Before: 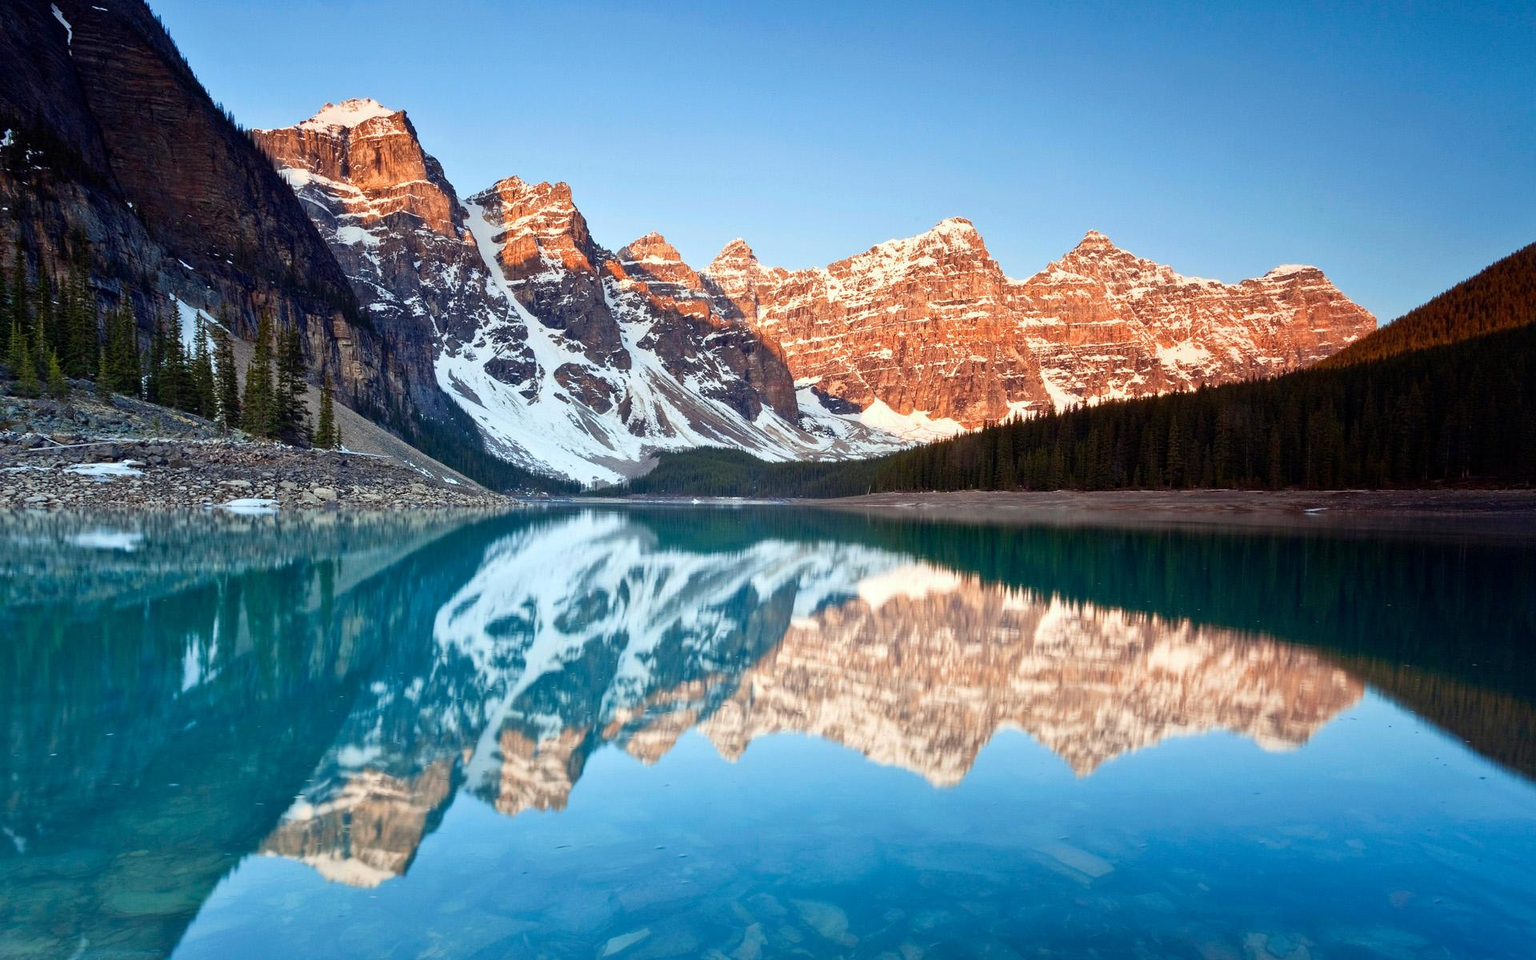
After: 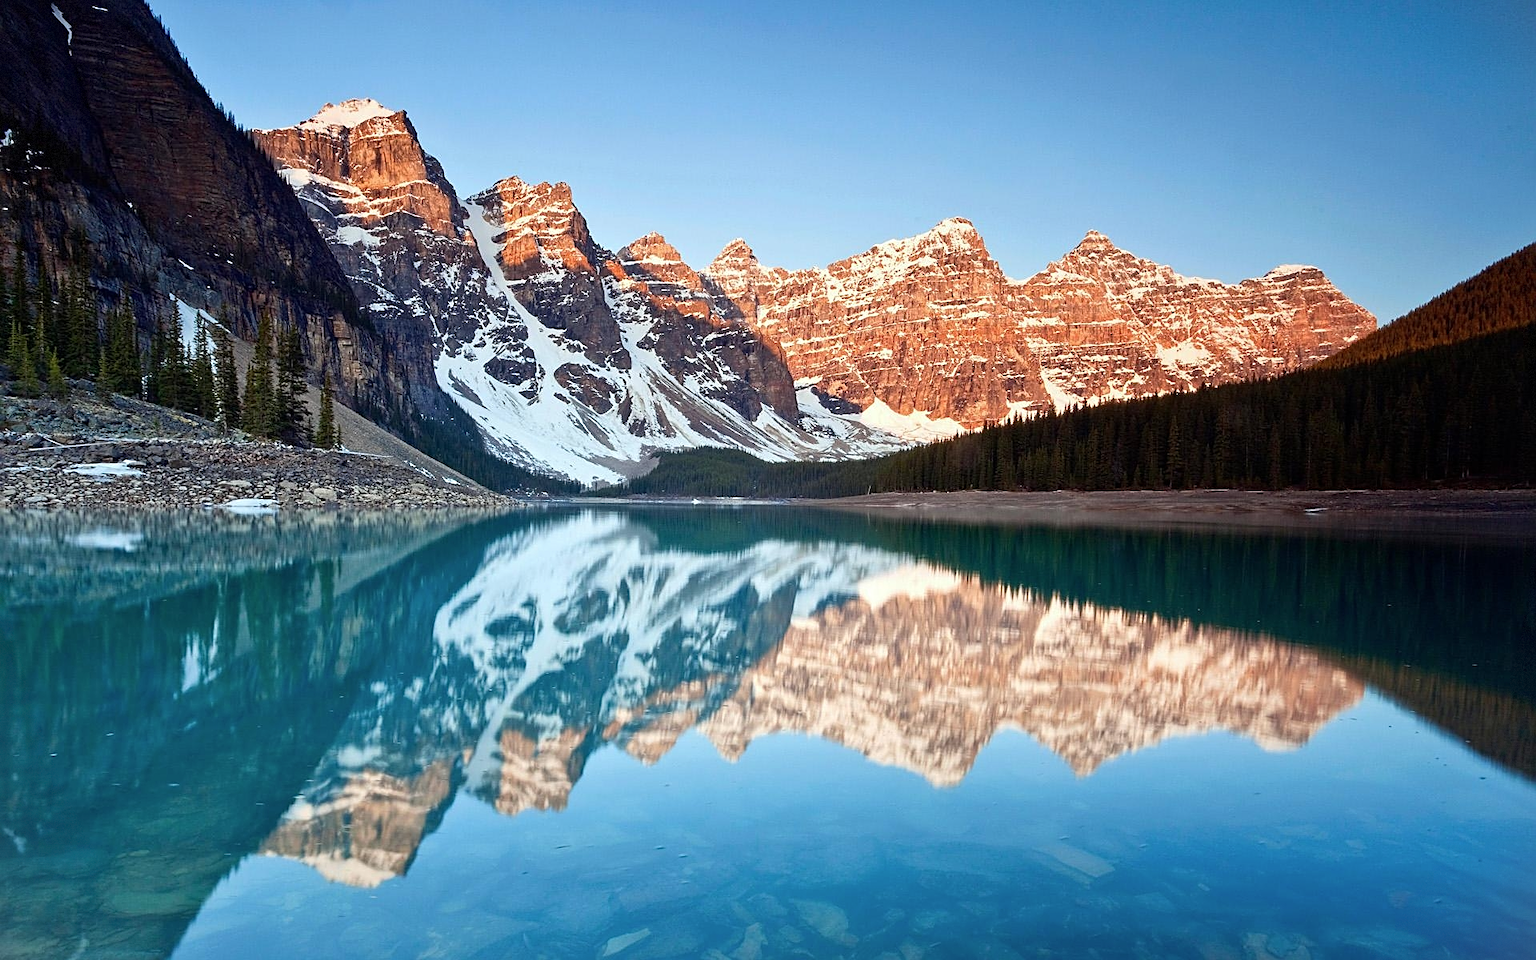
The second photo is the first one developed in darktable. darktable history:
vignetting: fall-off start 100%, dithering 8-bit output
contrast brightness saturation: saturation -0.057
sharpen: on, module defaults
